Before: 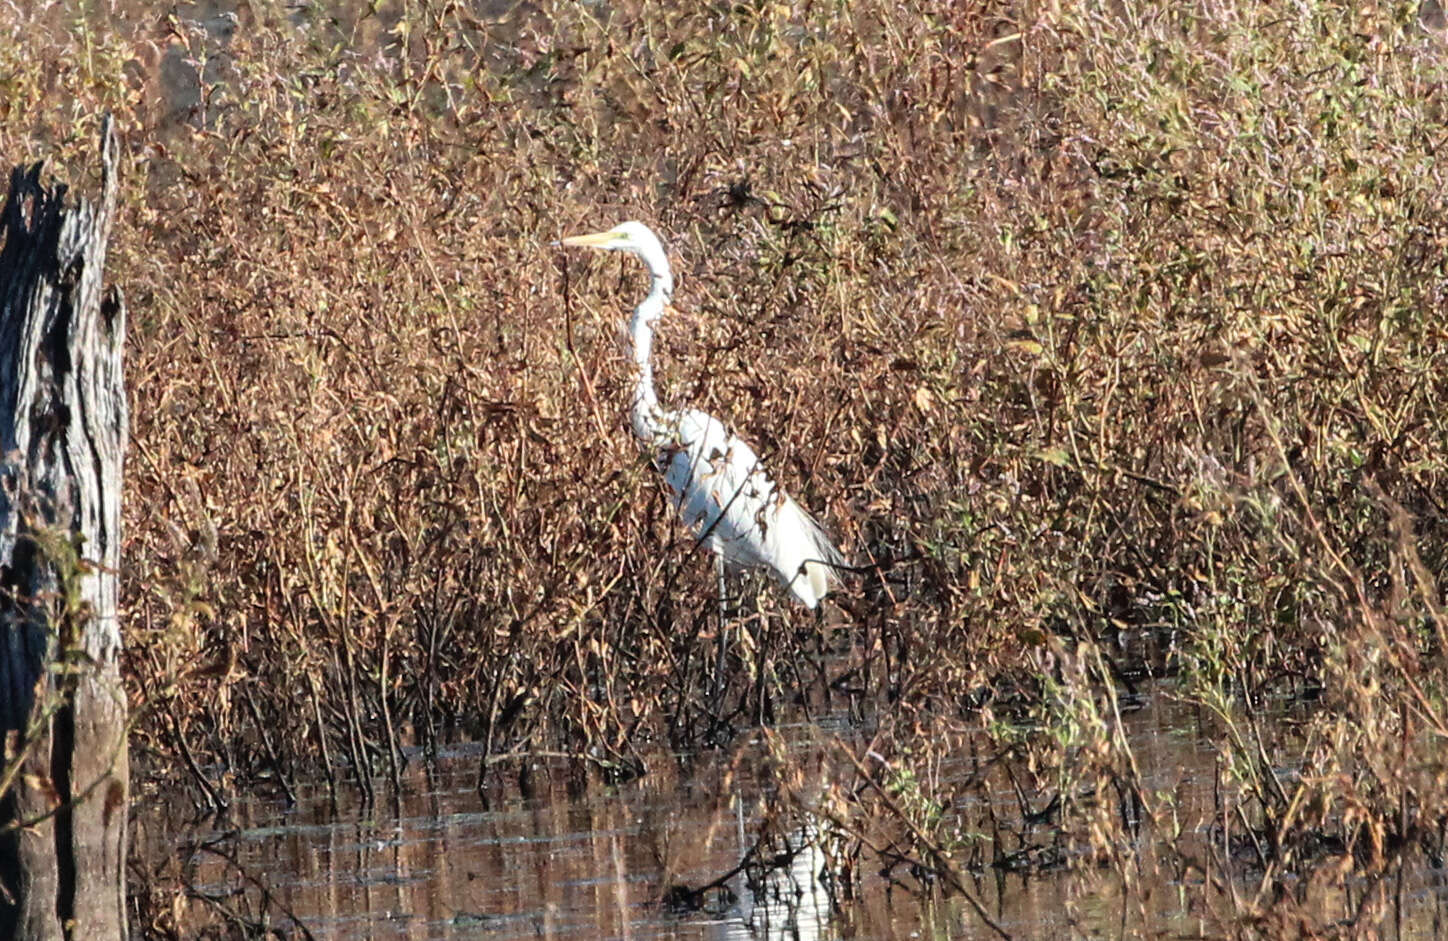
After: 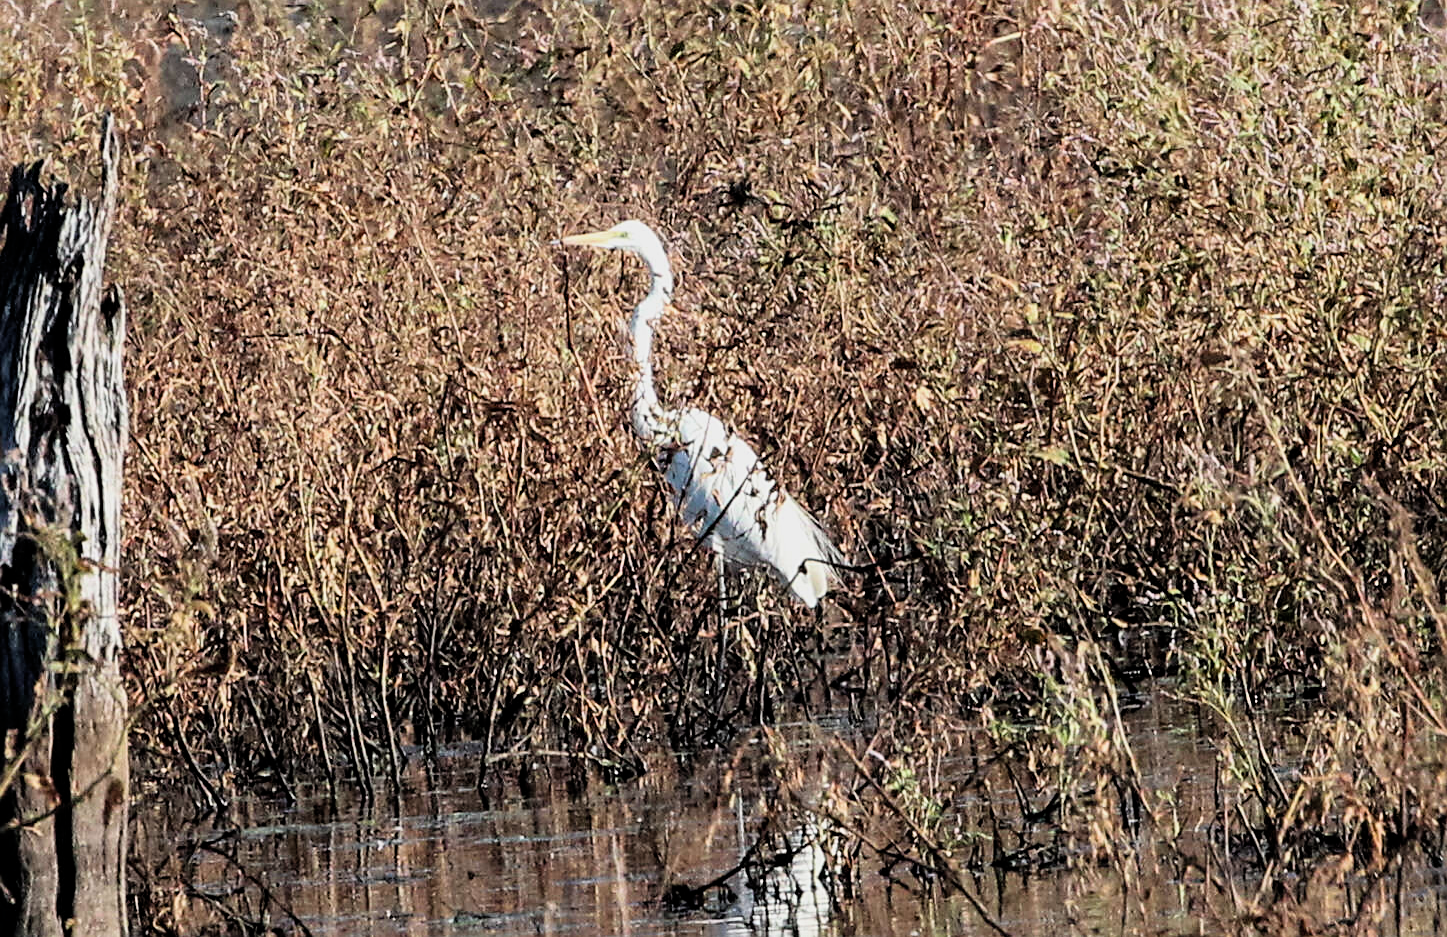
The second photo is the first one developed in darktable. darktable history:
shadows and highlights: radius 106.11, shadows 23.39, highlights -58.44, low approximation 0.01, soften with gaussian
crop: top 0.175%, bottom 0.151%
sharpen: on, module defaults
filmic rgb: middle gray luminance 12.87%, black relative exposure -10.12 EV, white relative exposure 3.47 EV, target black luminance 0%, hardness 5.65, latitude 44.84%, contrast 1.216, highlights saturation mix 5.93%, shadows ↔ highlights balance 27.52%
